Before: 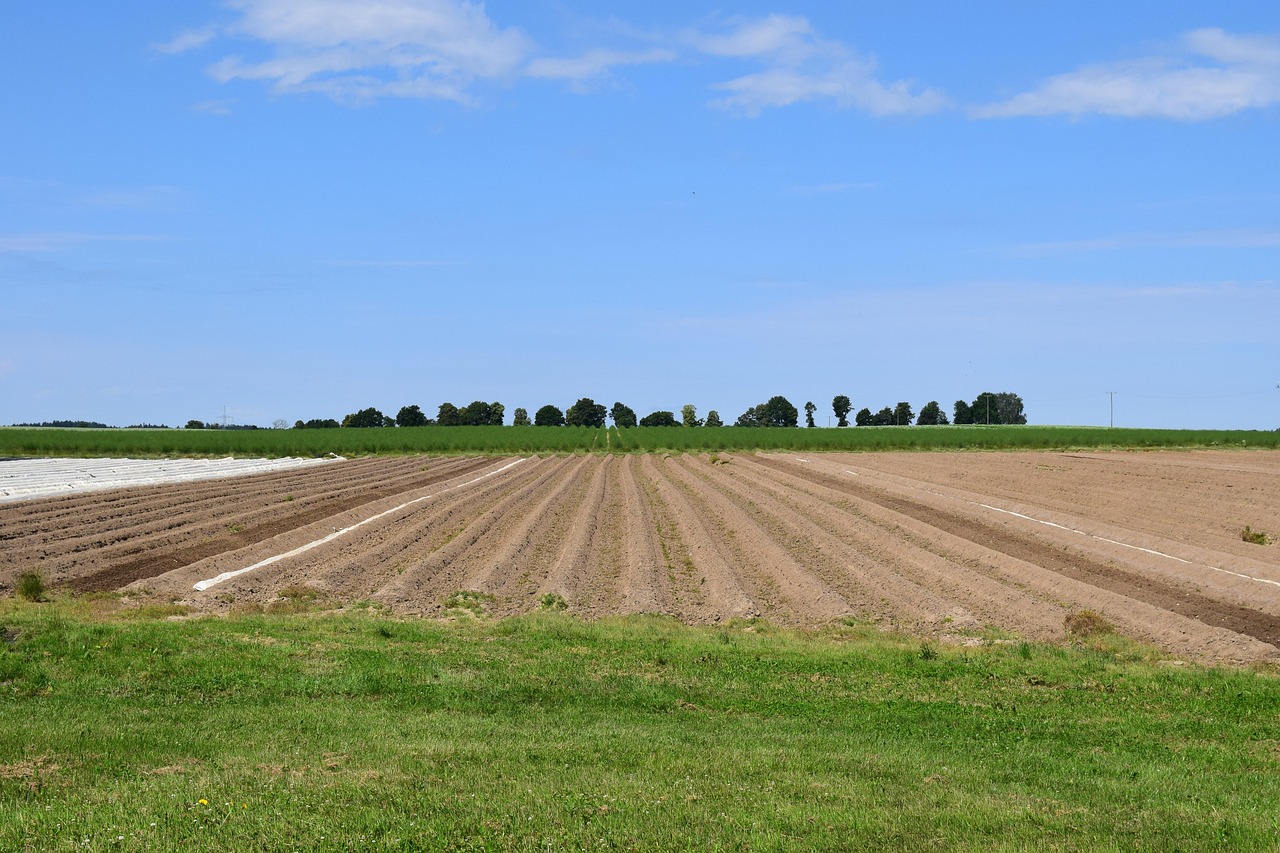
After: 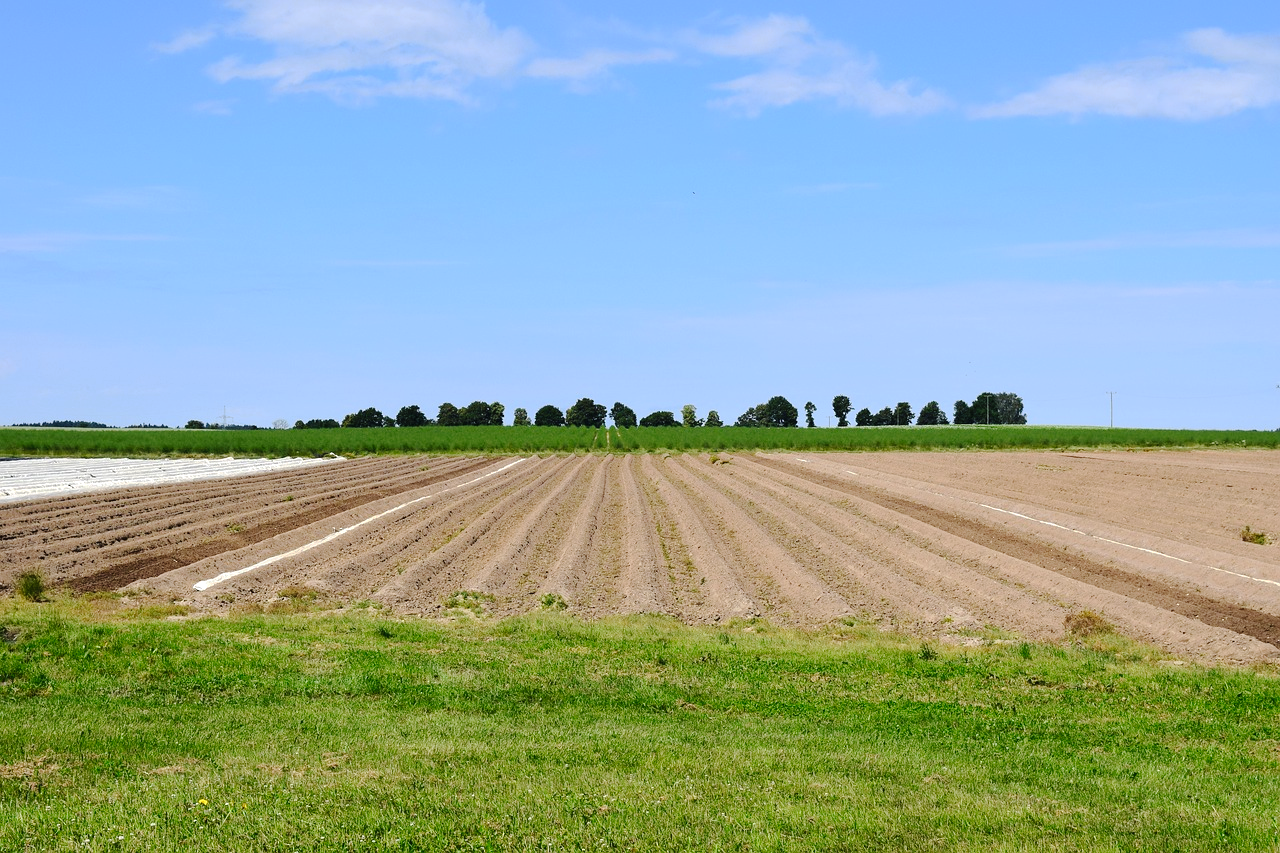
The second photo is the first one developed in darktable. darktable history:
tone curve: curves: ch0 [(0, 0) (0.003, 0.012) (0.011, 0.014) (0.025, 0.02) (0.044, 0.034) (0.069, 0.047) (0.1, 0.063) (0.136, 0.086) (0.177, 0.131) (0.224, 0.183) (0.277, 0.243) (0.335, 0.317) (0.399, 0.403) (0.468, 0.488) (0.543, 0.573) (0.623, 0.649) (0.709, 0.718) (0.801, 0.795) (0.898, 0.872) (1, 1)], preserve colors none
exposure: exposure 0.297 EV, compensate highlight preservation false
